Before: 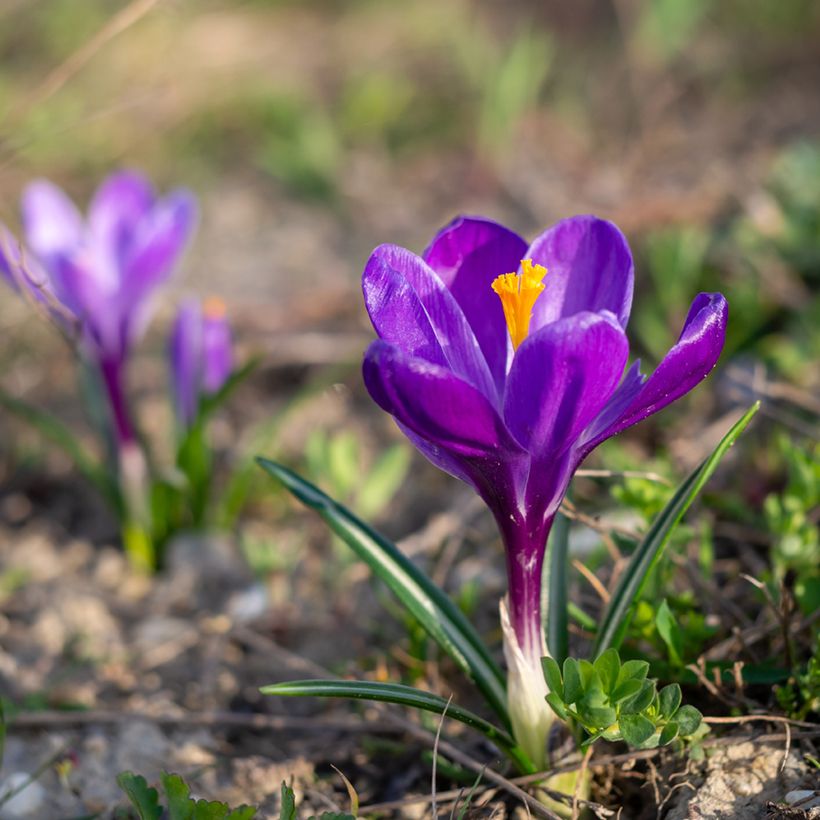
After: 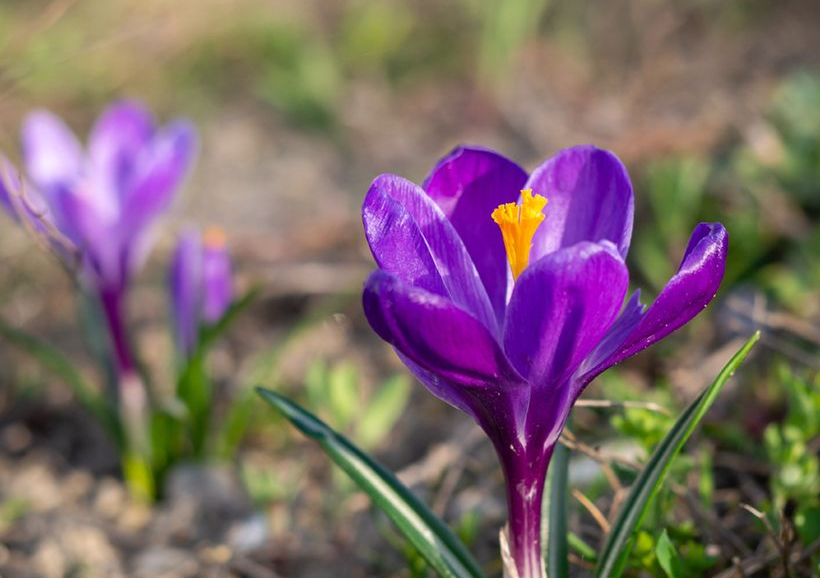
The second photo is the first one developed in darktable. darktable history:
crop and rotate: top 8.615%, bottom 20.798%
